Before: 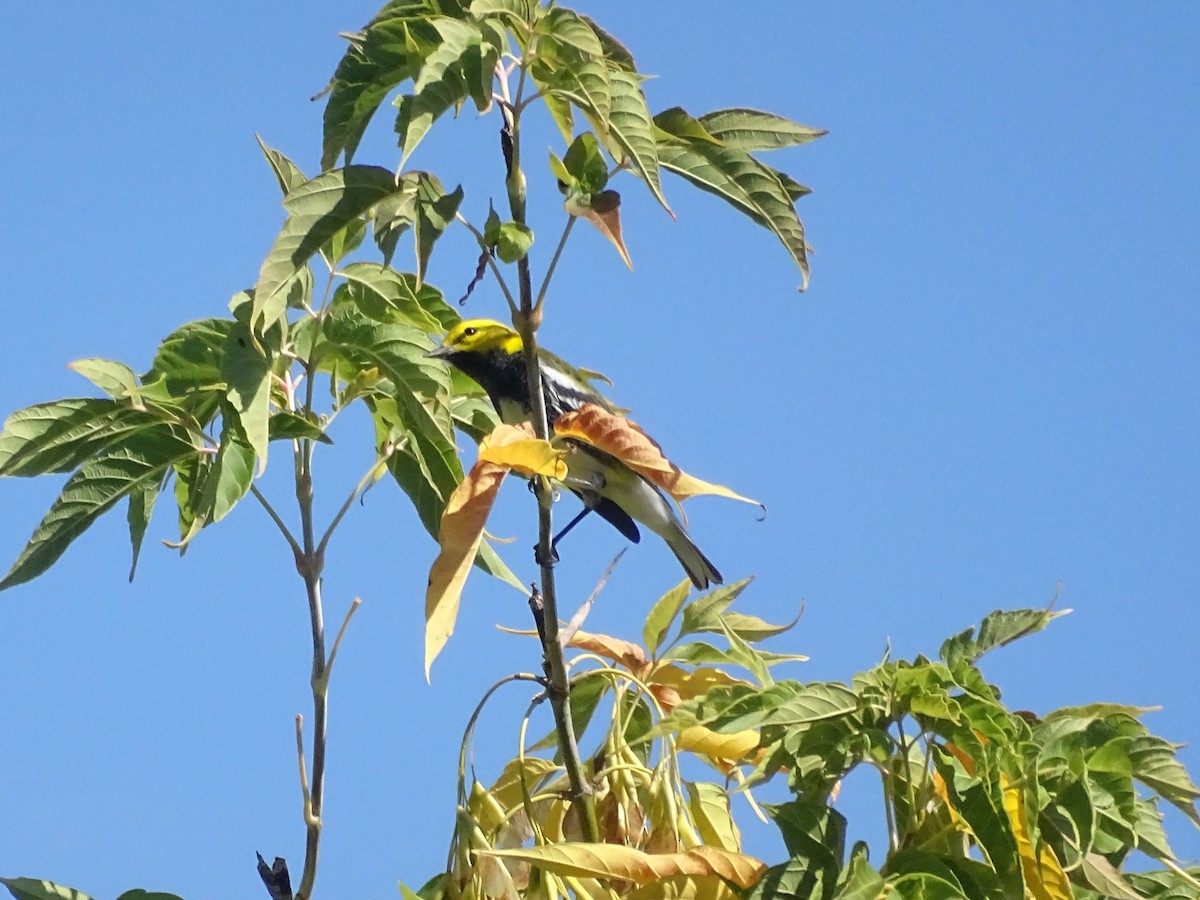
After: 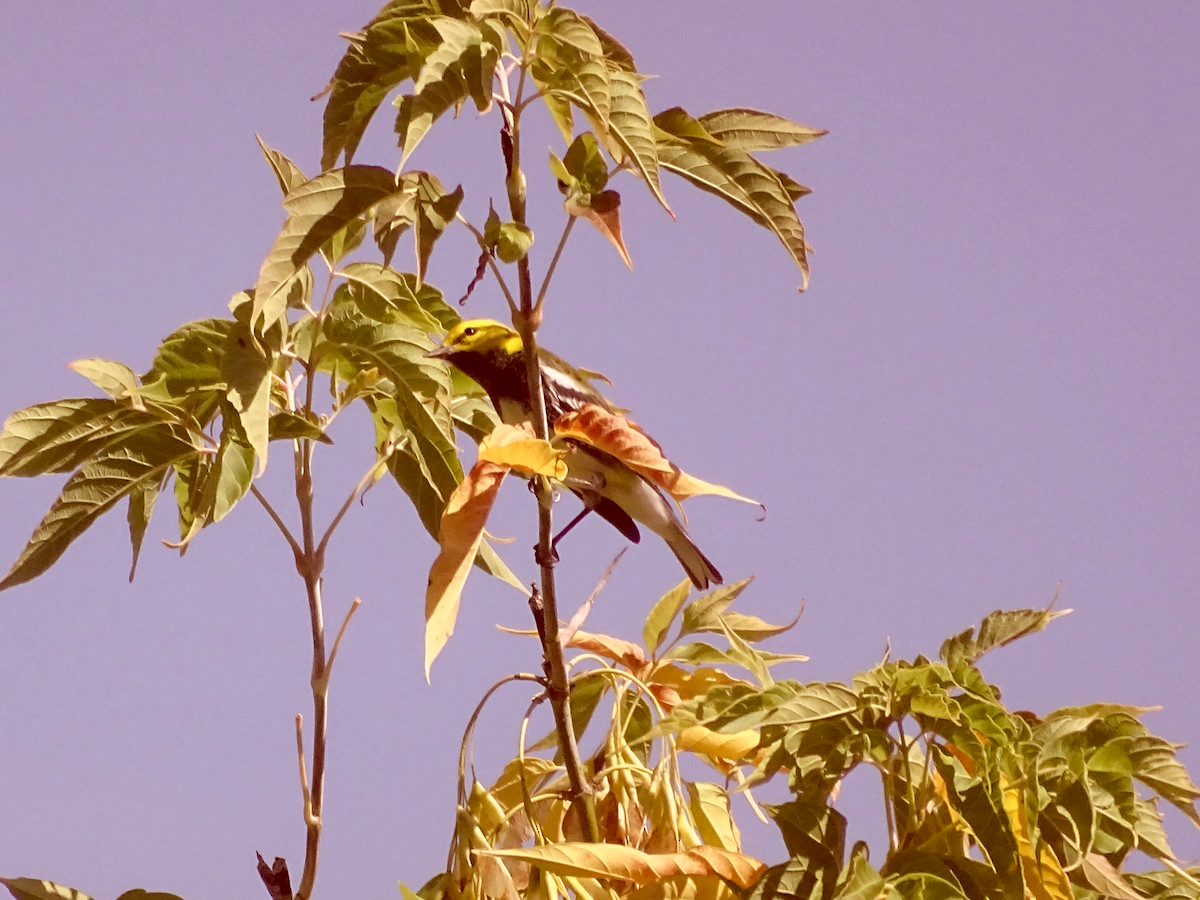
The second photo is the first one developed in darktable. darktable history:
color correction: highlights a* 9.05, highlights b* 8.96, shadows a* 39.31, shadows b* 39.28, saturation 0.821
